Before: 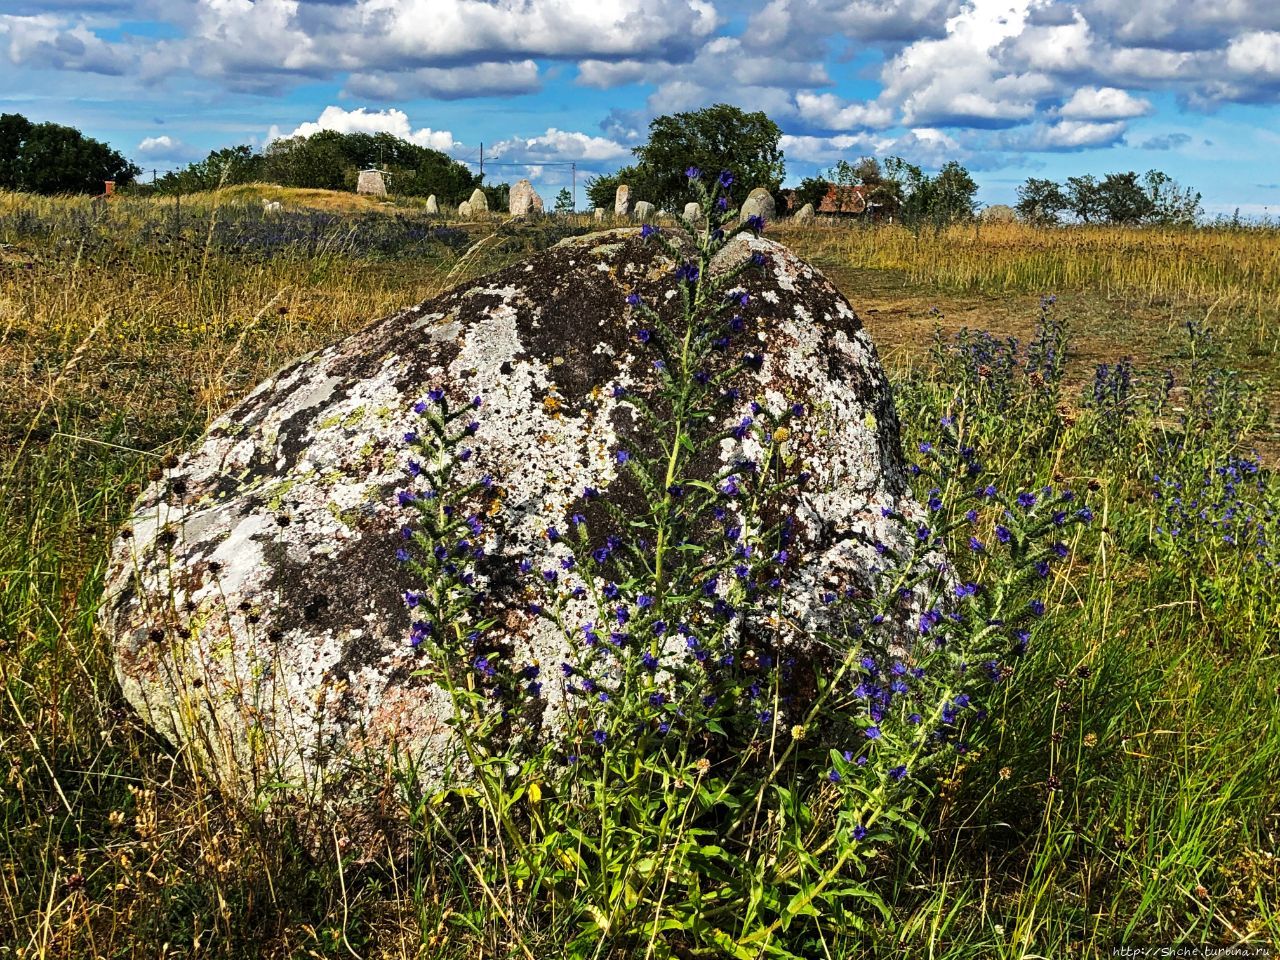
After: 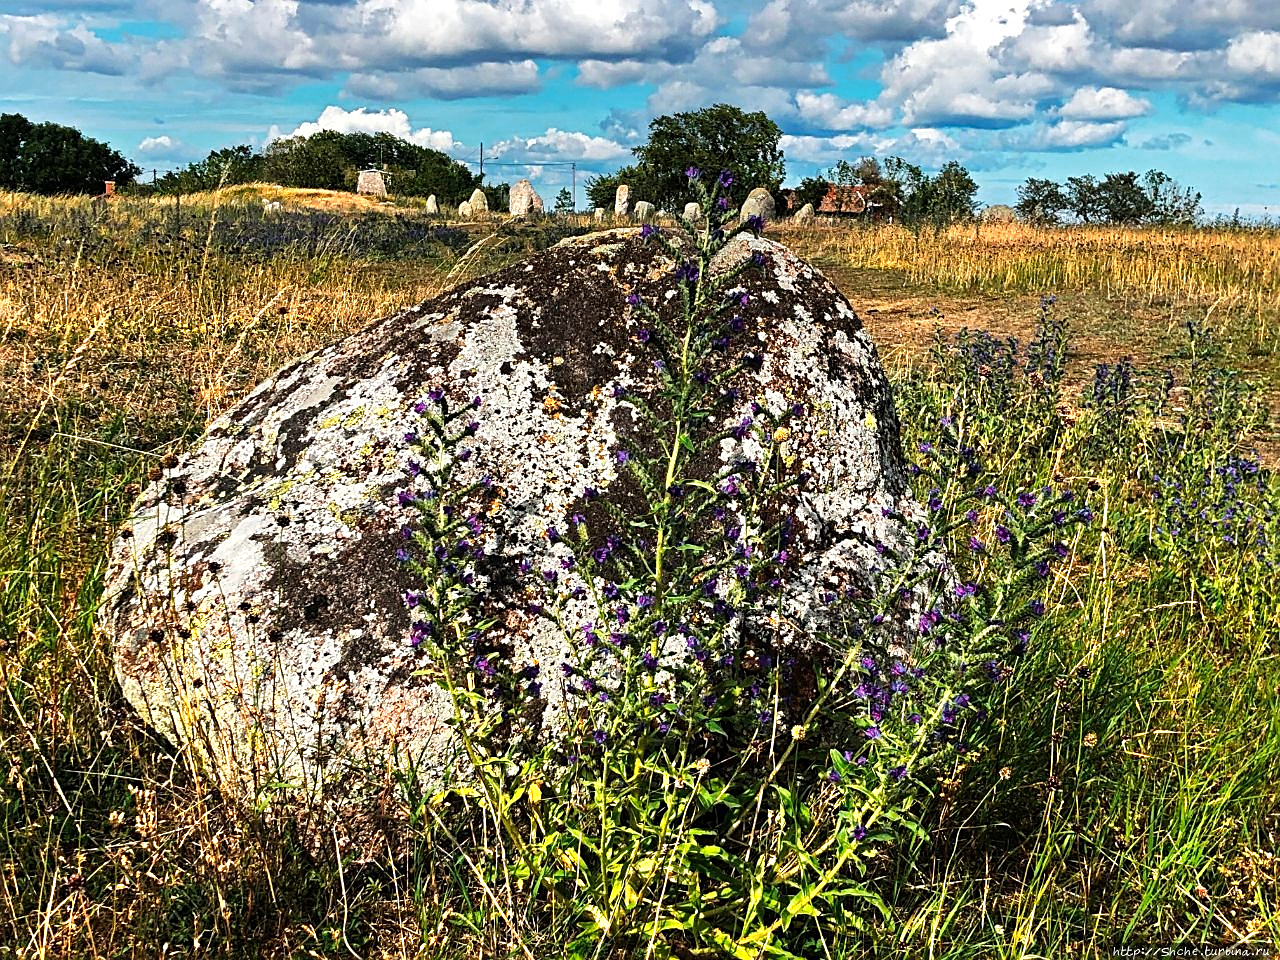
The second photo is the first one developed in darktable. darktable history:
sharpen: on, module defaults
color zones: curves: ch0 [(0.018, 0.548) (0.224, 0.64) (0.425, 0.447) (0.675, 0.575) (0.732, 0.579)]; ch1 [(0.066, 0.487) (0.25, 0.5) (0.404, 0.43) (0.75, 0.421) (0.956, 0.421)]; ch2 [(0.044, 0.561) (0.215, 0.465) (0.399, 0.544) (0.465, 0.548) (0.614, 0.447) (0.724, 0.43) (0.882, 0.623) (0.956, 0.632)]
